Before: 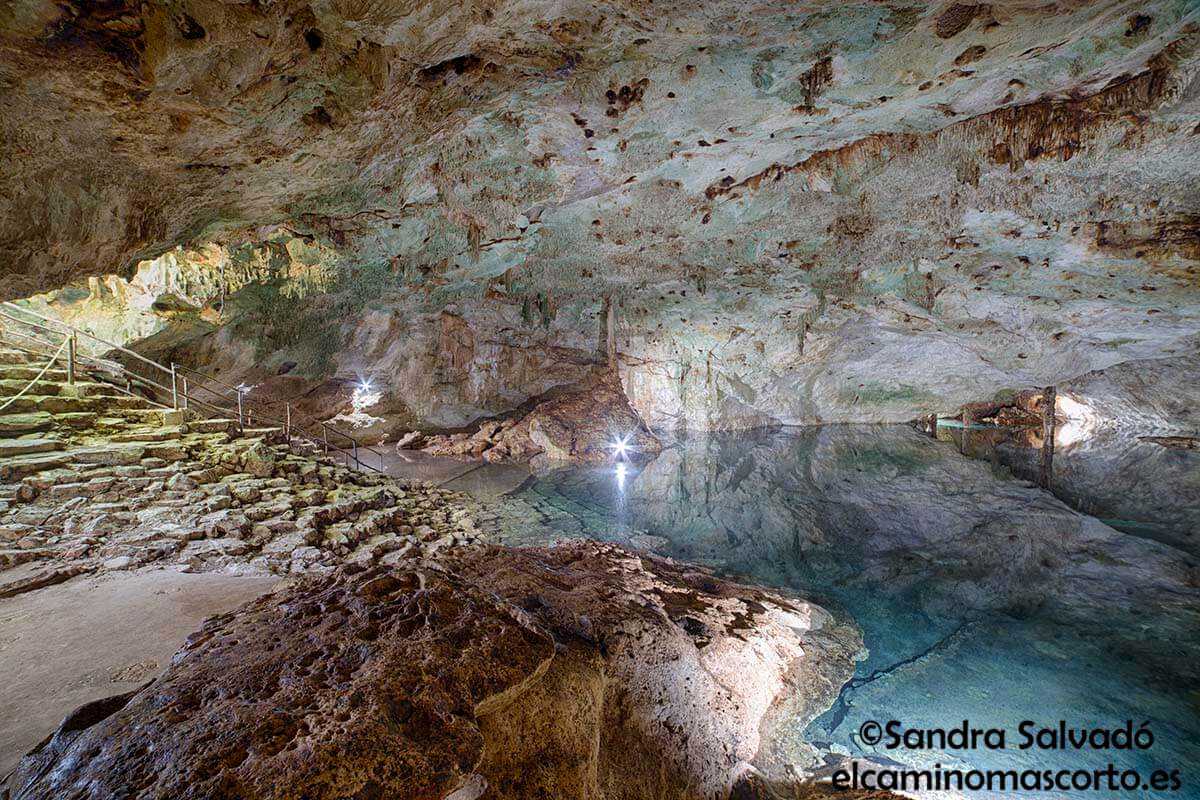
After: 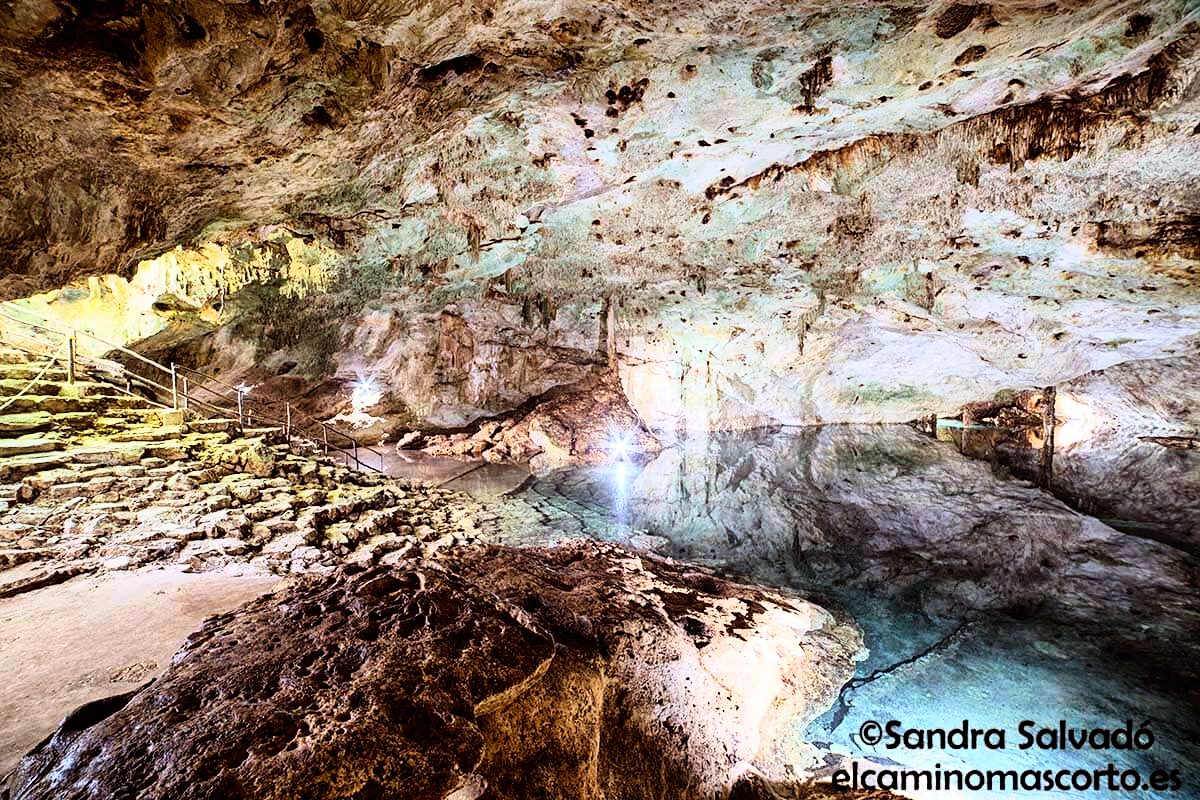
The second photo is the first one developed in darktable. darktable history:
rgb levels: mode RGB, independent channels, levels [[0, 0.5, 1], [0, 0.521, 1], [0, 0.536, 1]]
haze removal: strength 0.12, distance 0.25, compatibility mode true, adaptive false
rgb curve: curves: ch0 [(0, 0) (0.21, 0.15) (0.24, 0.21) (0.5, 0.75) (0.75, 0.96) (0.89, 0.99) (1, 1)]; ch1 [(0, 0.02) (0.21, 0.13) (0.25, 0.2) (0.5, 0.67) (0.75, 0.9) (0.89, 0.97) (1, 1)]; ch2 [(0, 0.02) (0.21, 0.13) (0.25, 0.2) (0.5, 0.67) (0.75, 0.9) (0.89, 0.97) (1, 1)], compensate middle gray true
